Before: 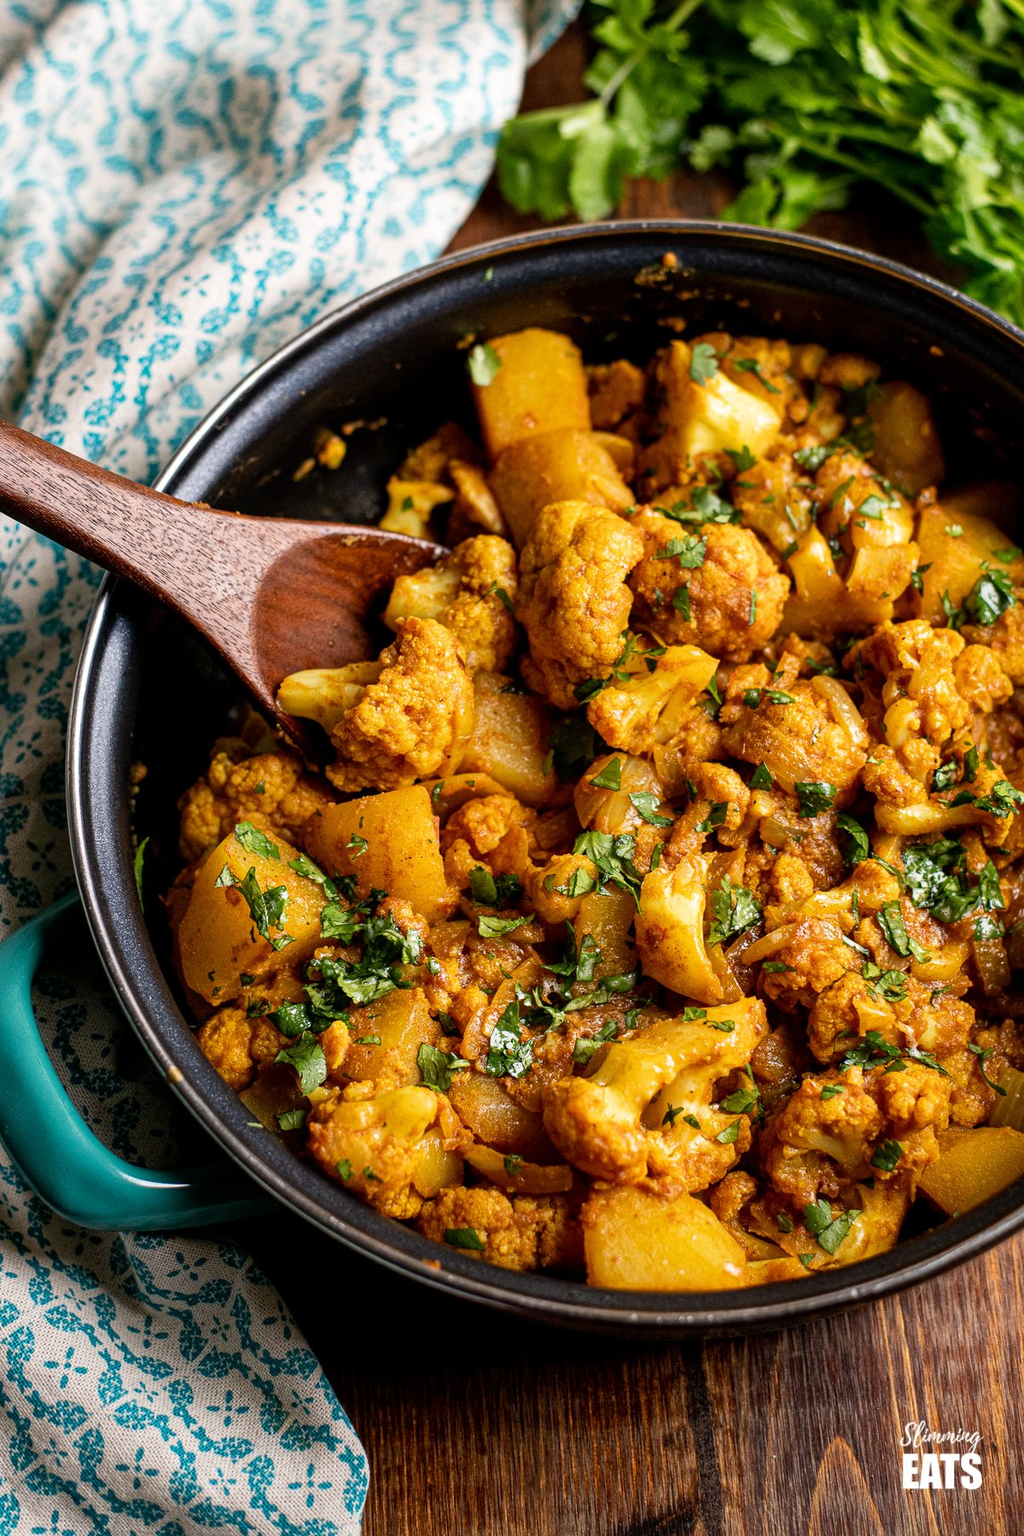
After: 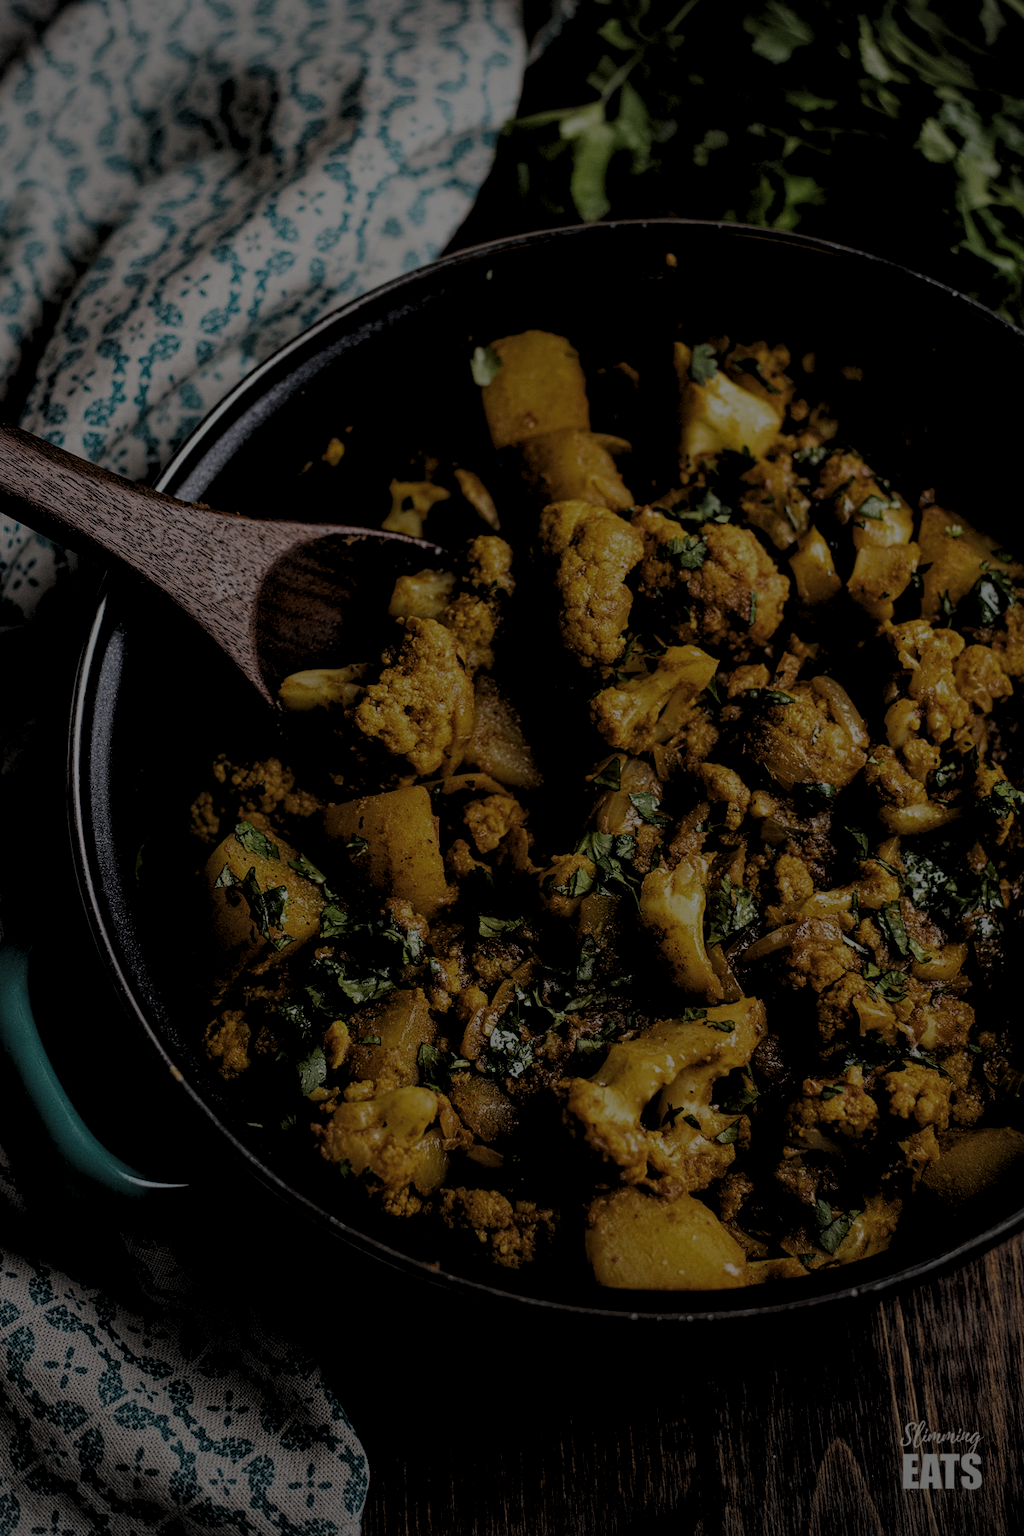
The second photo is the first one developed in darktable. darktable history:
local contrast: highlights 100%, shadows 100%, detail 120%, midtone range 0.2
vignetting: on, module defaults
levels: levels [0.182, 0.542, 0.902]
exposure: exposure -2.002 EV, compensate highlight preservation false
